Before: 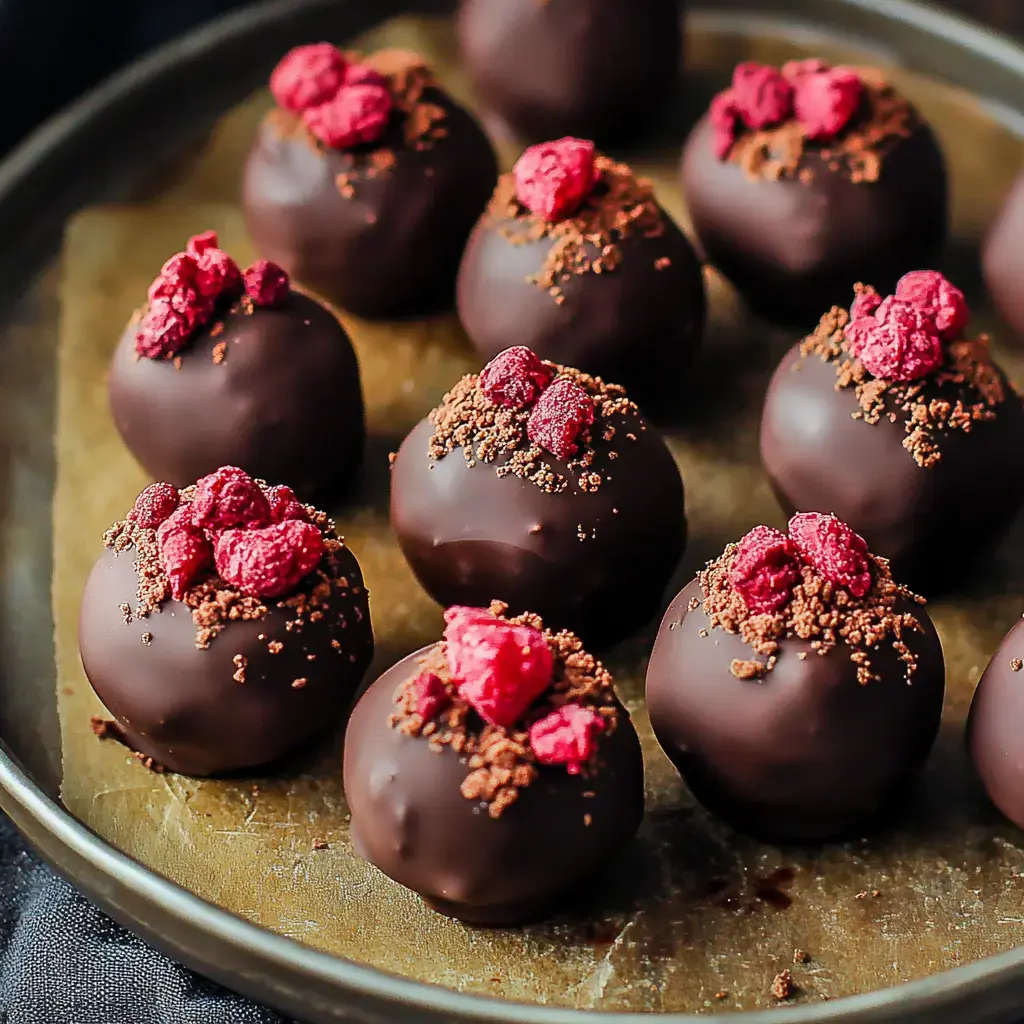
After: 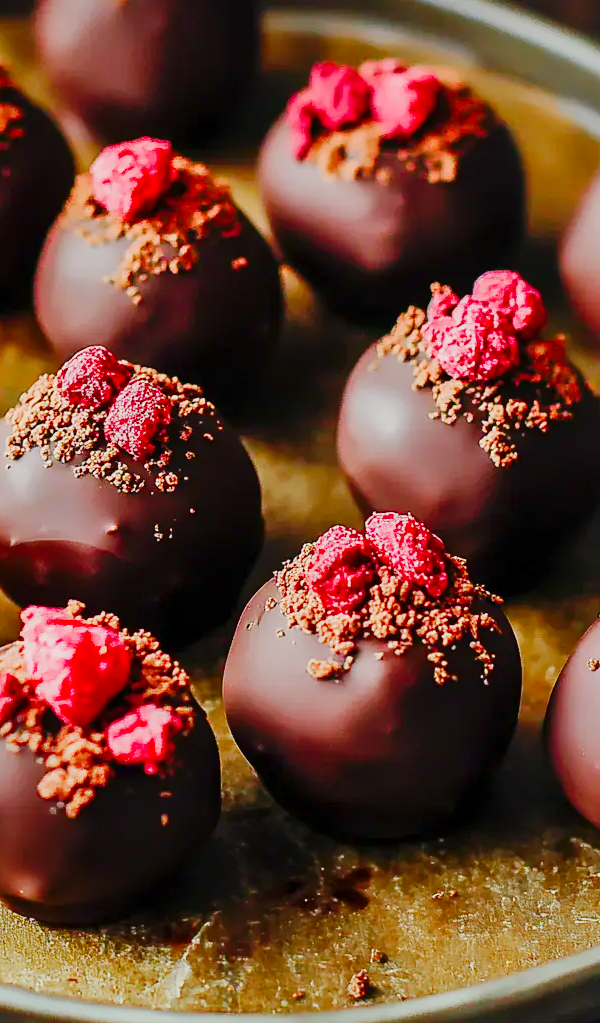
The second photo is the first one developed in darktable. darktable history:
base curve: curves: ch0 [(0, 0) (0.036, 0.025) (0.121, 0.166) (0.206, 0.329) (0.605, 0.79) (1, 1)], preserve colors none
crop: left 41.402%
color balance rgb: shadows lift › chroma 1%, shadows lift › hue 113°, highlights gain › chroma 0.2%, highlights gain › hue 333°, perceptual saturation grading › global saturation 20%, perceptual saturation grading › highlights -50%, perceptual saturation grading › shadows 25%, contrast -20%
